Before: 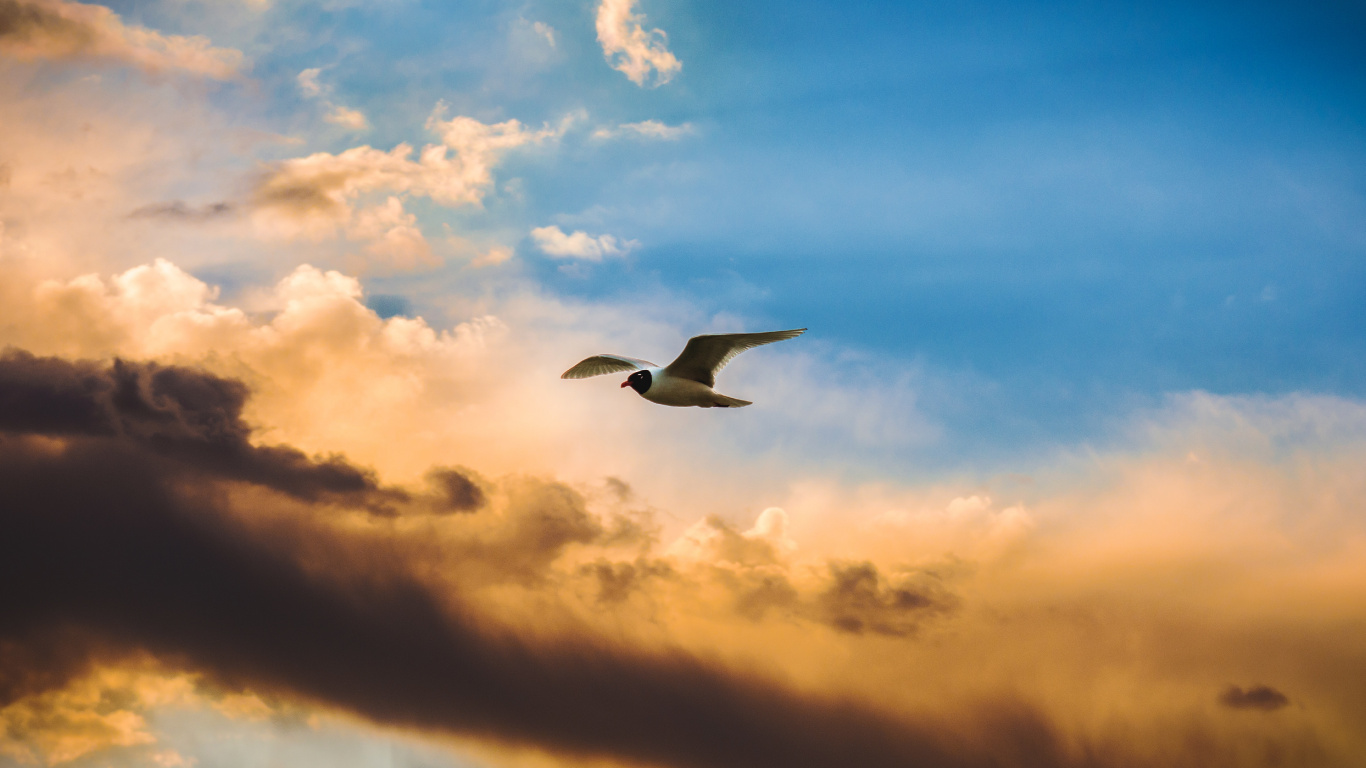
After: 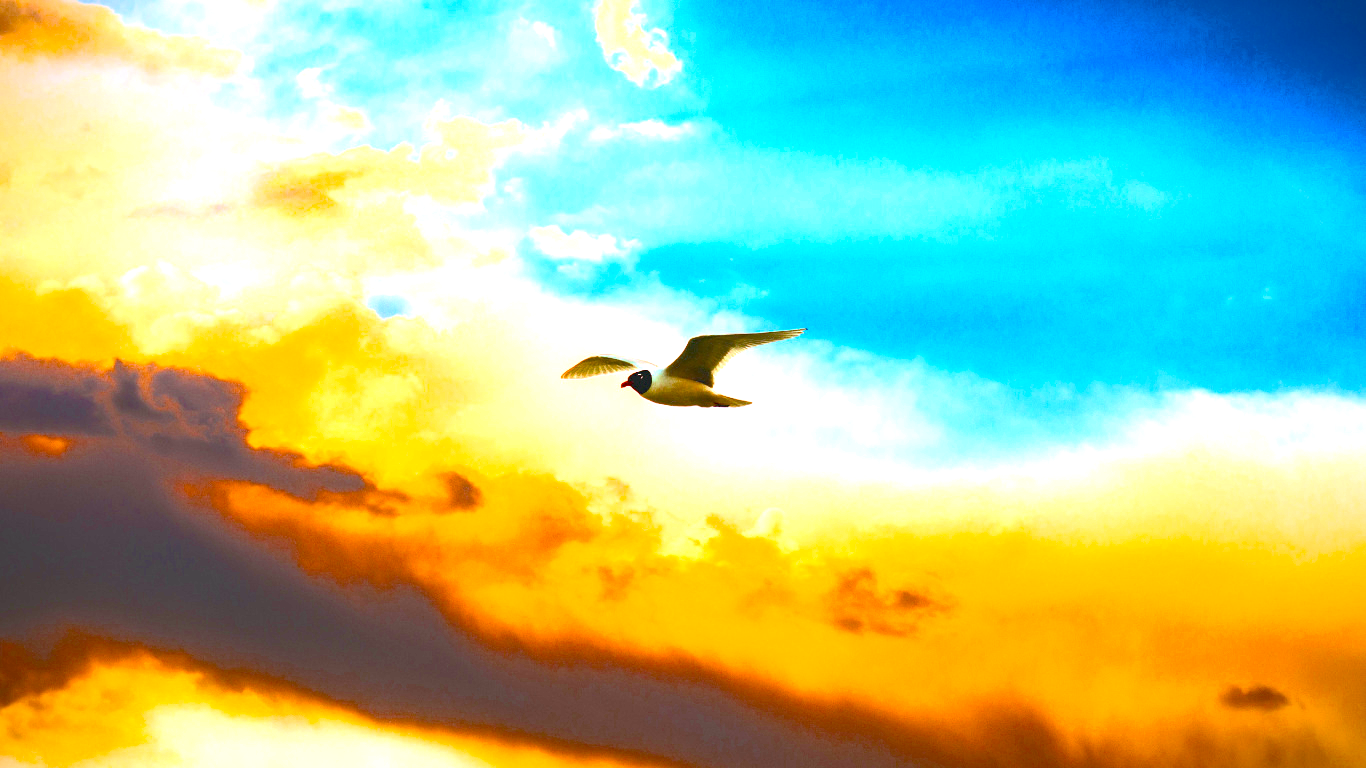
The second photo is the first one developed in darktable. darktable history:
color balance rgb: shadows lift › chroma 2.043%, shadows lift › hue 214.77°, perceptual saturation grading › global saturation 36.051%, perceptual saturation grading › shadows 35.098%, saturation formula JzAzBz (2021)
contrast brightness saturation: contrast 0.203, brightness 0.143, saturation 0.147
exposure: black level correction 0.001, exposure 1.644 EV, compensate highlight preservation false
